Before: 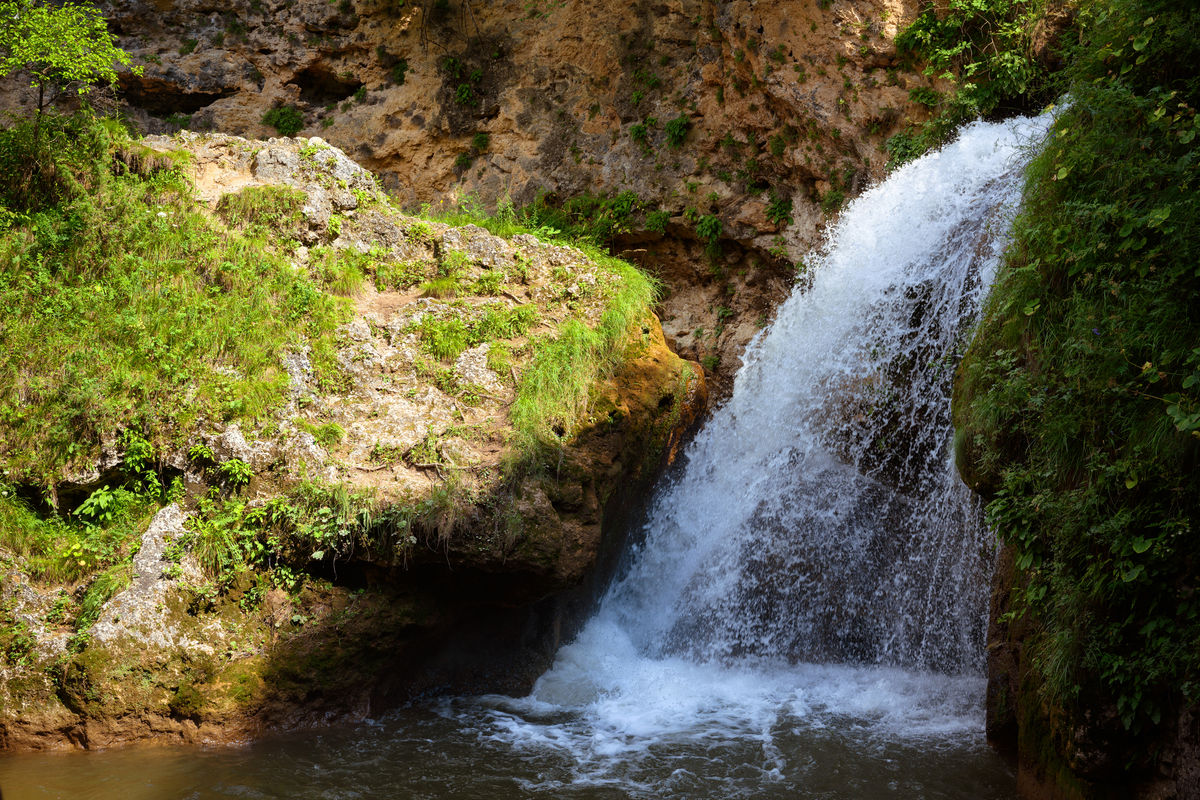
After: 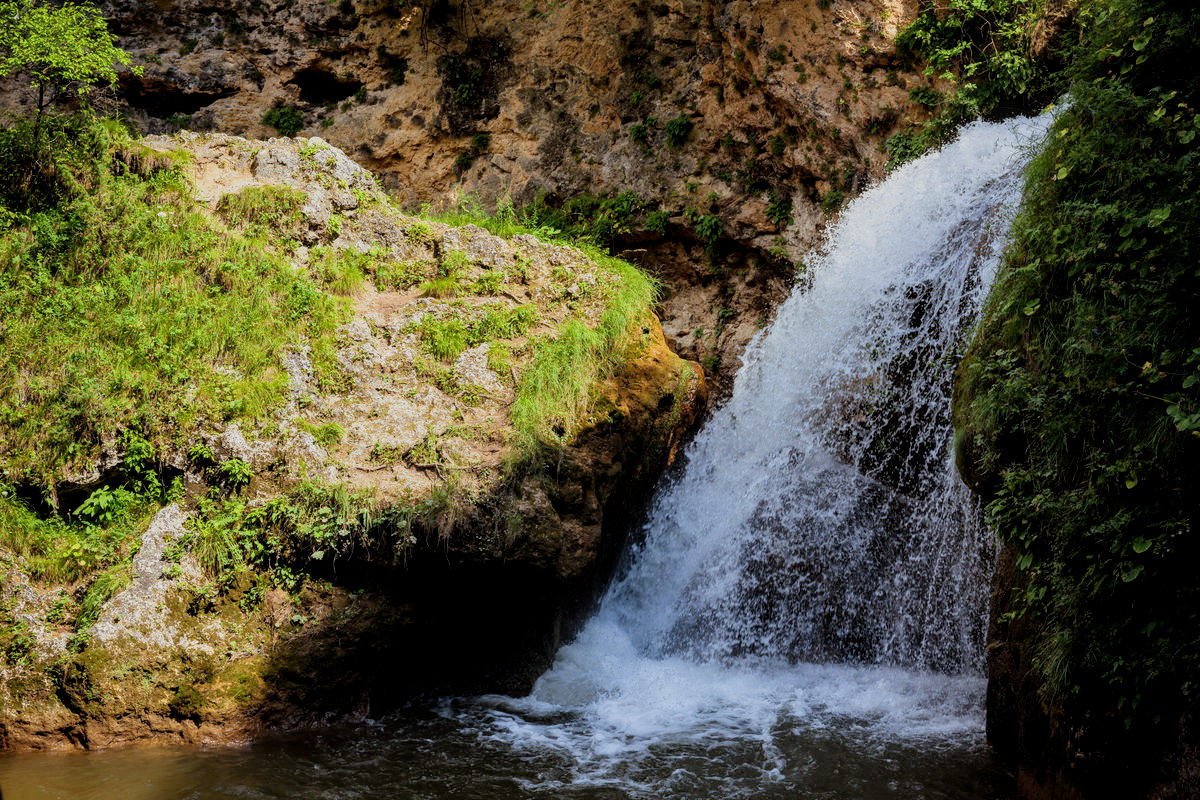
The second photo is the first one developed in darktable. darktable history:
filmic rgb: black relative exposure -7.65 EV, white relative exposure 4.56 EV, hardness 3.61, contrast 1.05
local contrast: on, module defaults
